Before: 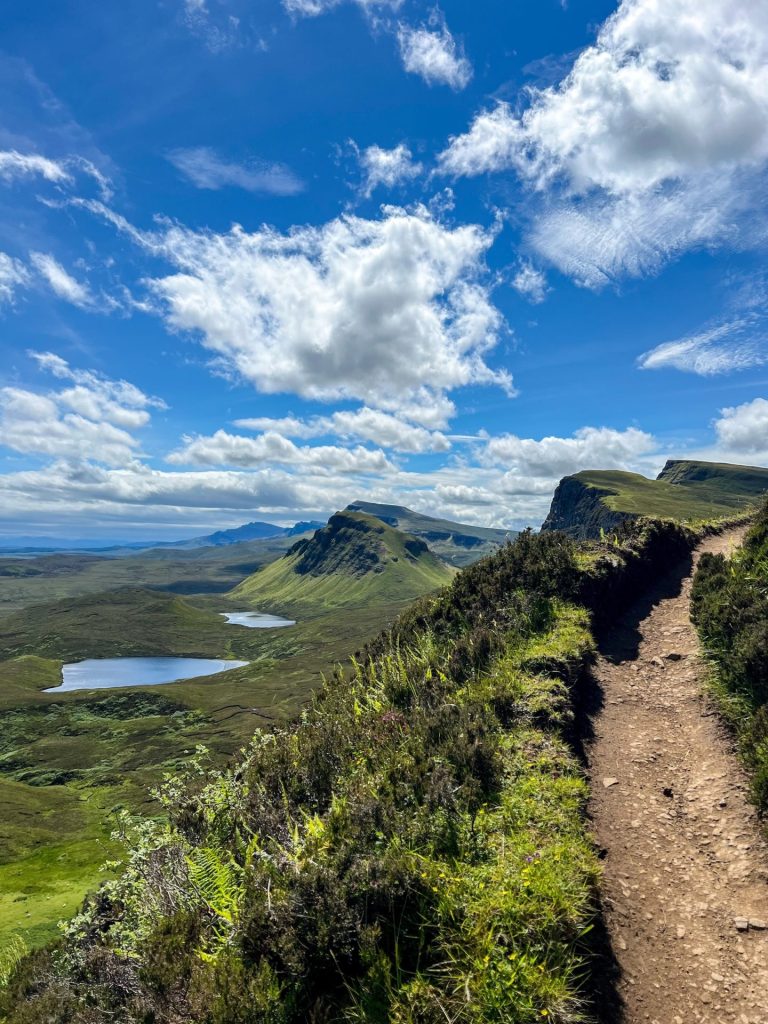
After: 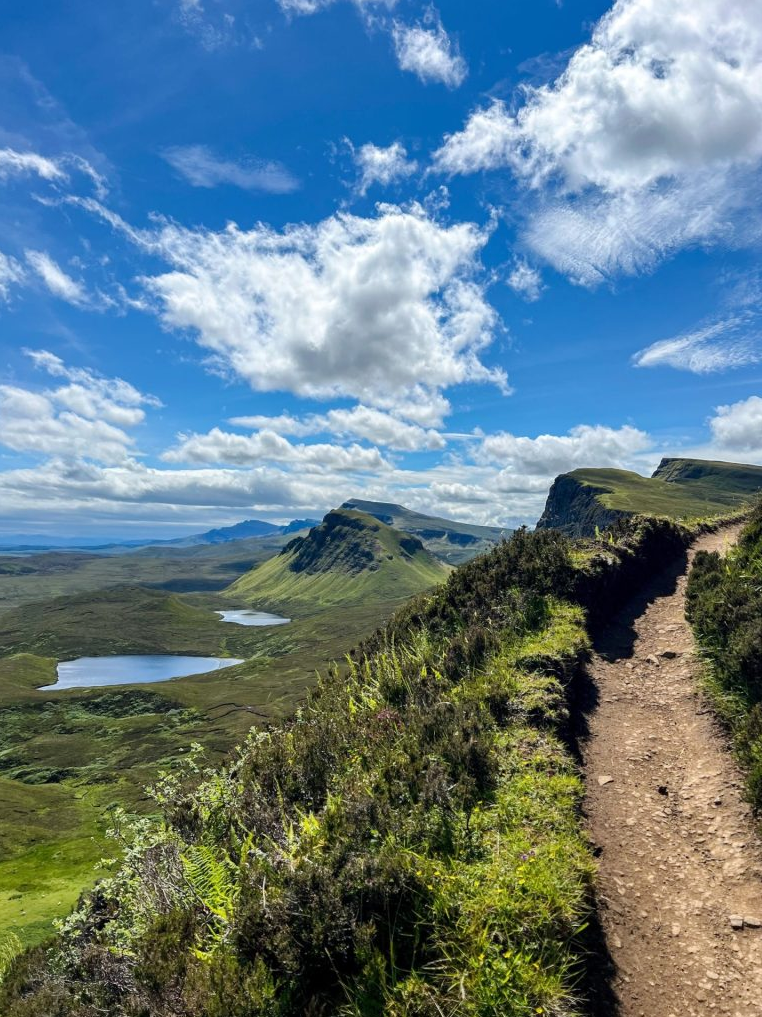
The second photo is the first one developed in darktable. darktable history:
crop and rotate: left 0.655%, top 0.205%, bottom 0.391%
base curve: curves: ch0 [(0, 0) (0.283, 0.295) (1, 1)], exposure shift 0.01, preserve colors none
